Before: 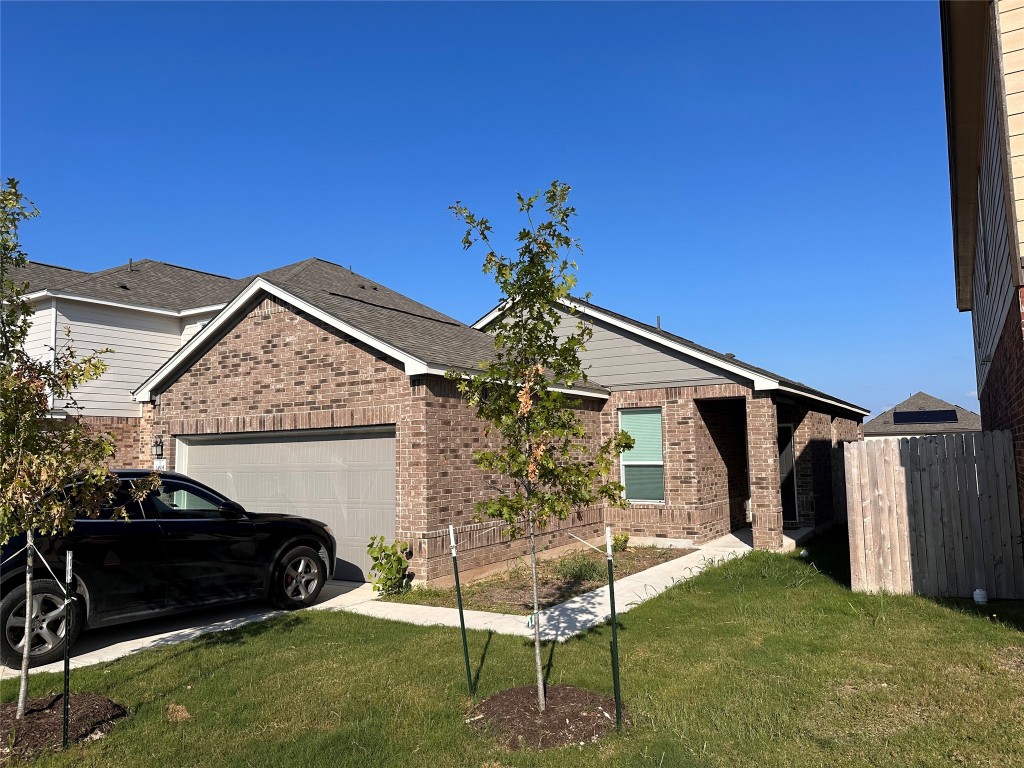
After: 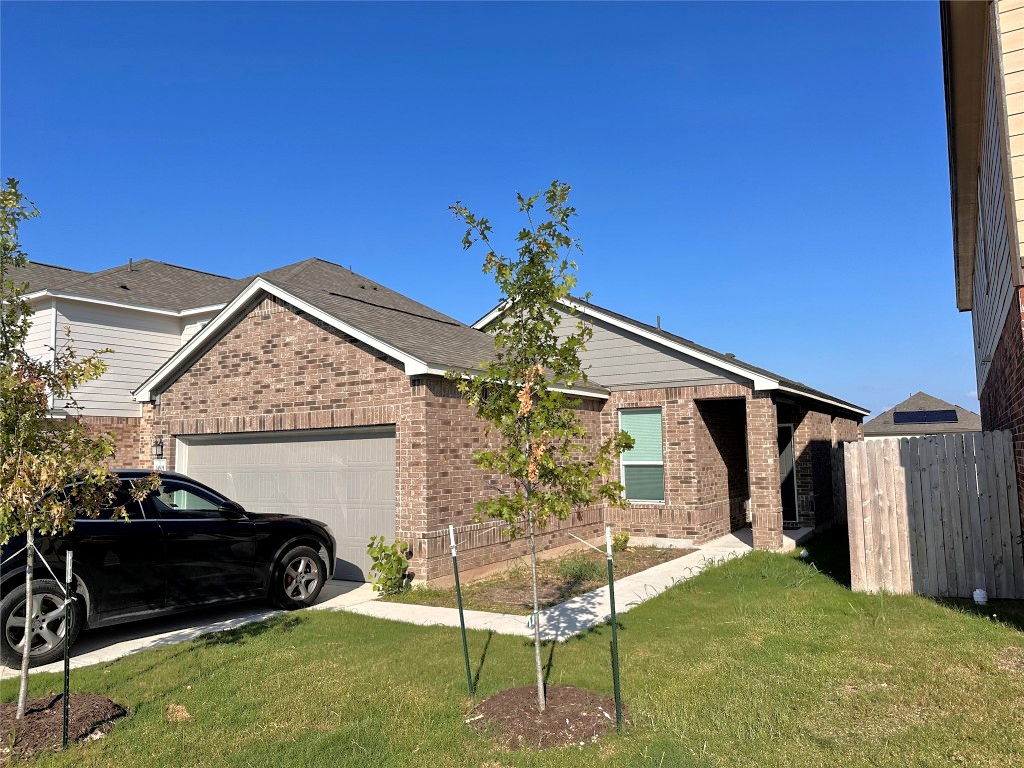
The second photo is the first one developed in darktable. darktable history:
tone equalizer: -7 EV 0.149 EV, -6 EV 0.594 EV, -5 EV 1.15 EV, -4 EV 1.34 EV, -3 EV 1.17 EV, -2 EV 0.6 EV, -1 EV 0.167 EV
